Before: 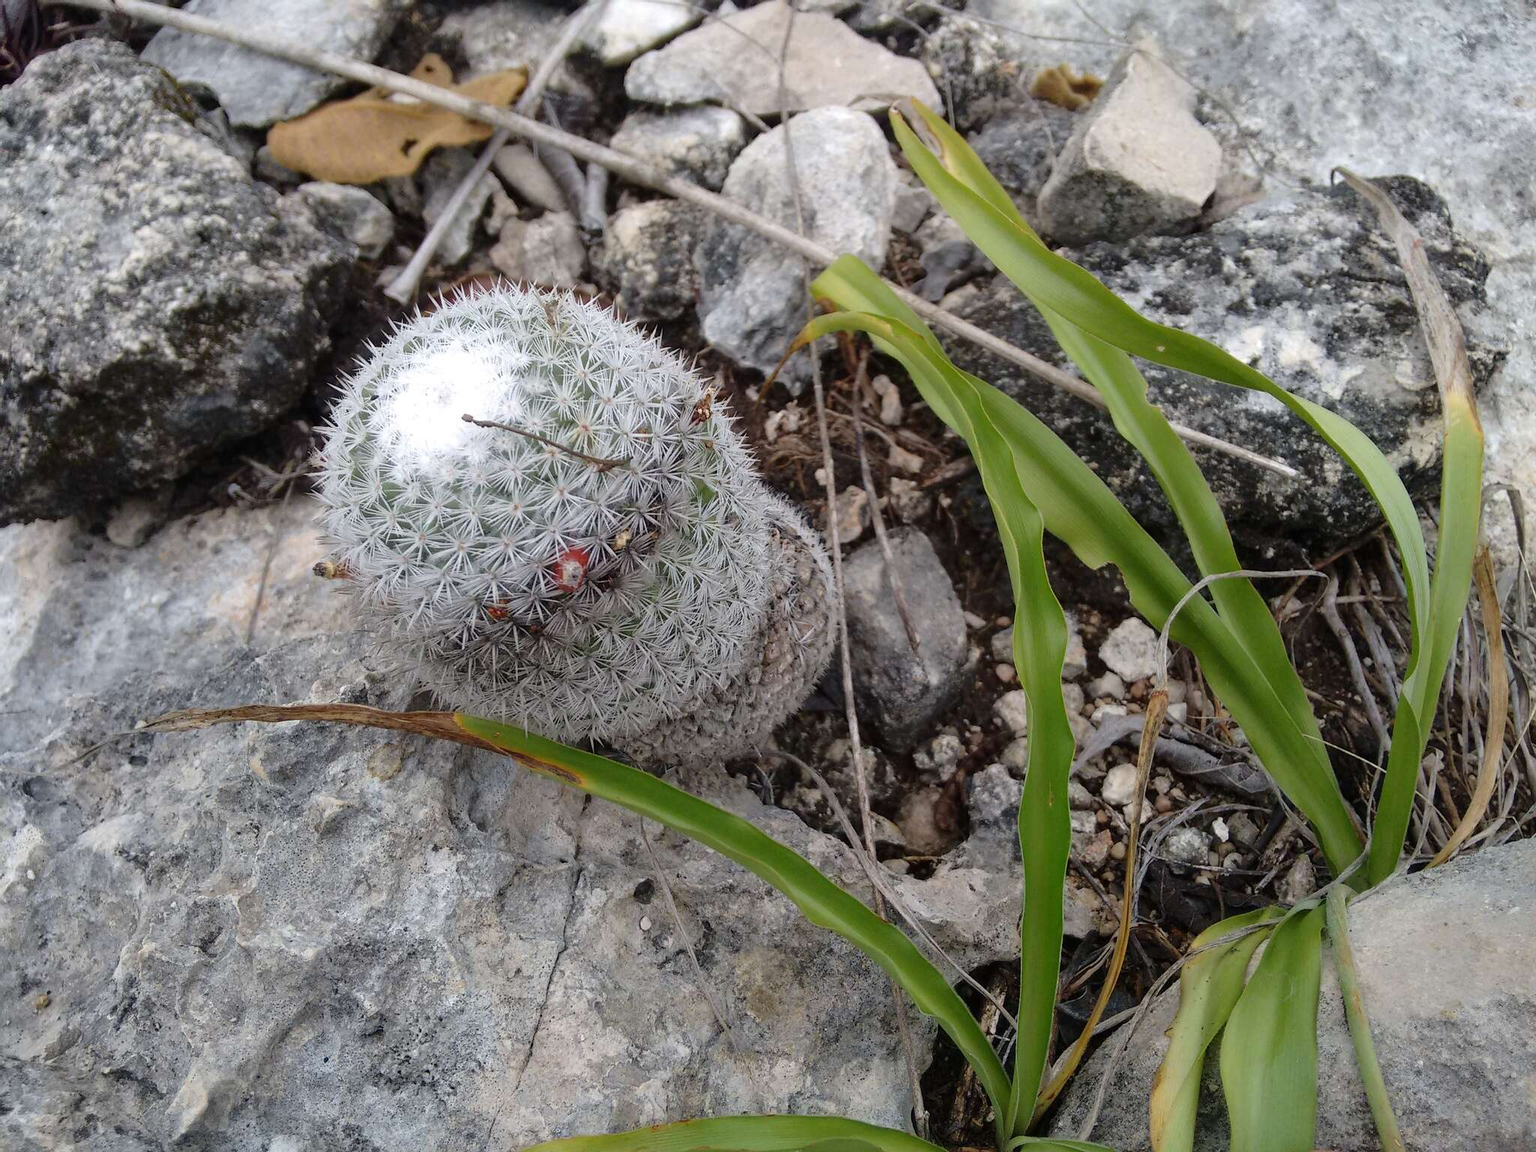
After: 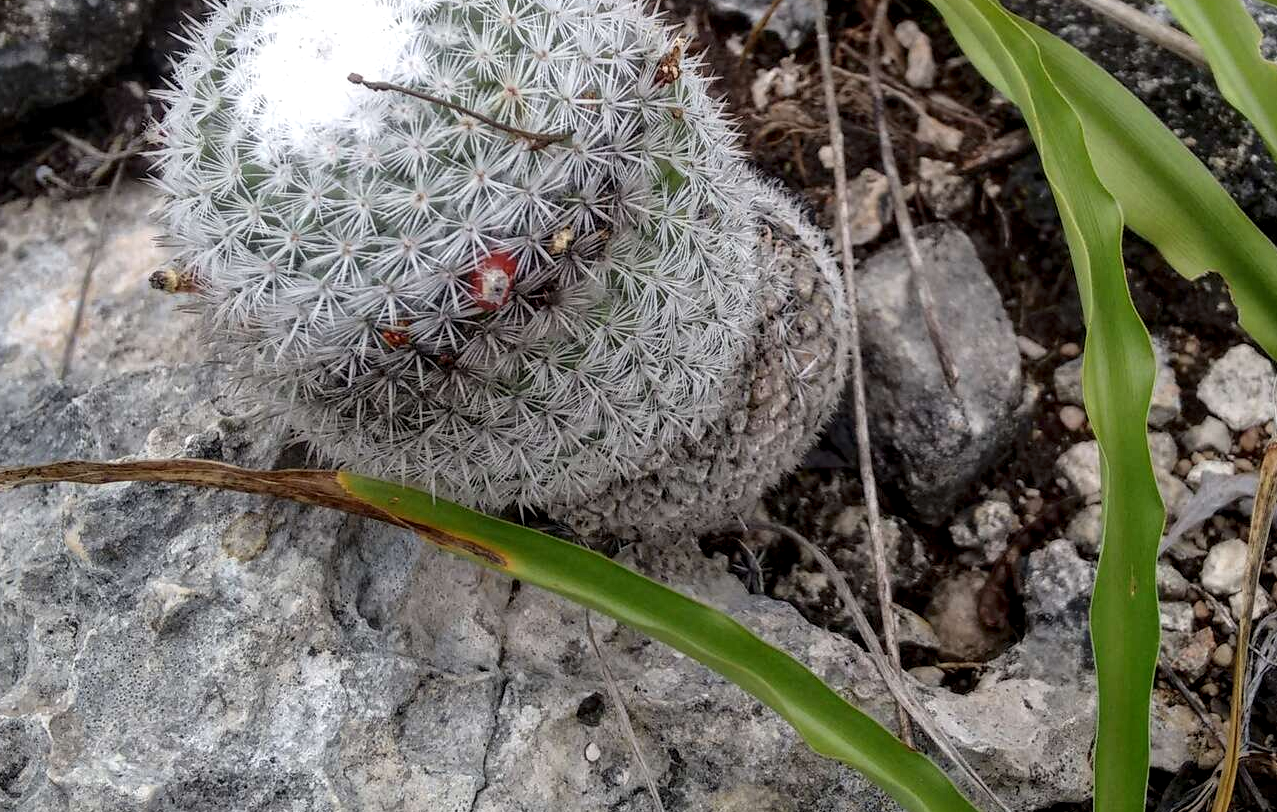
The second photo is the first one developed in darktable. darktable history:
crop: left 13.123%, top 31.225%, right 24.475%, bottom 15.894%
local contrast: detail 142%
